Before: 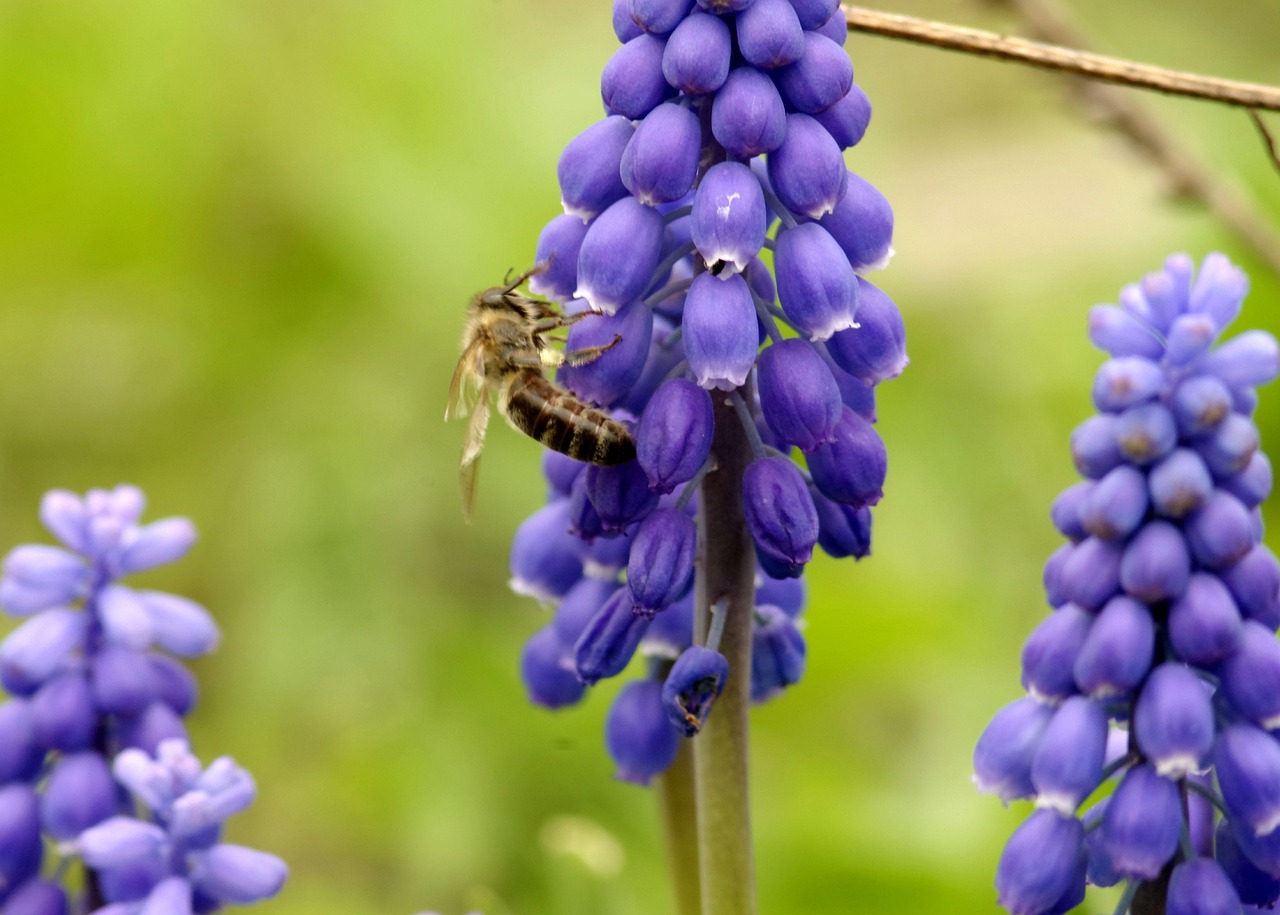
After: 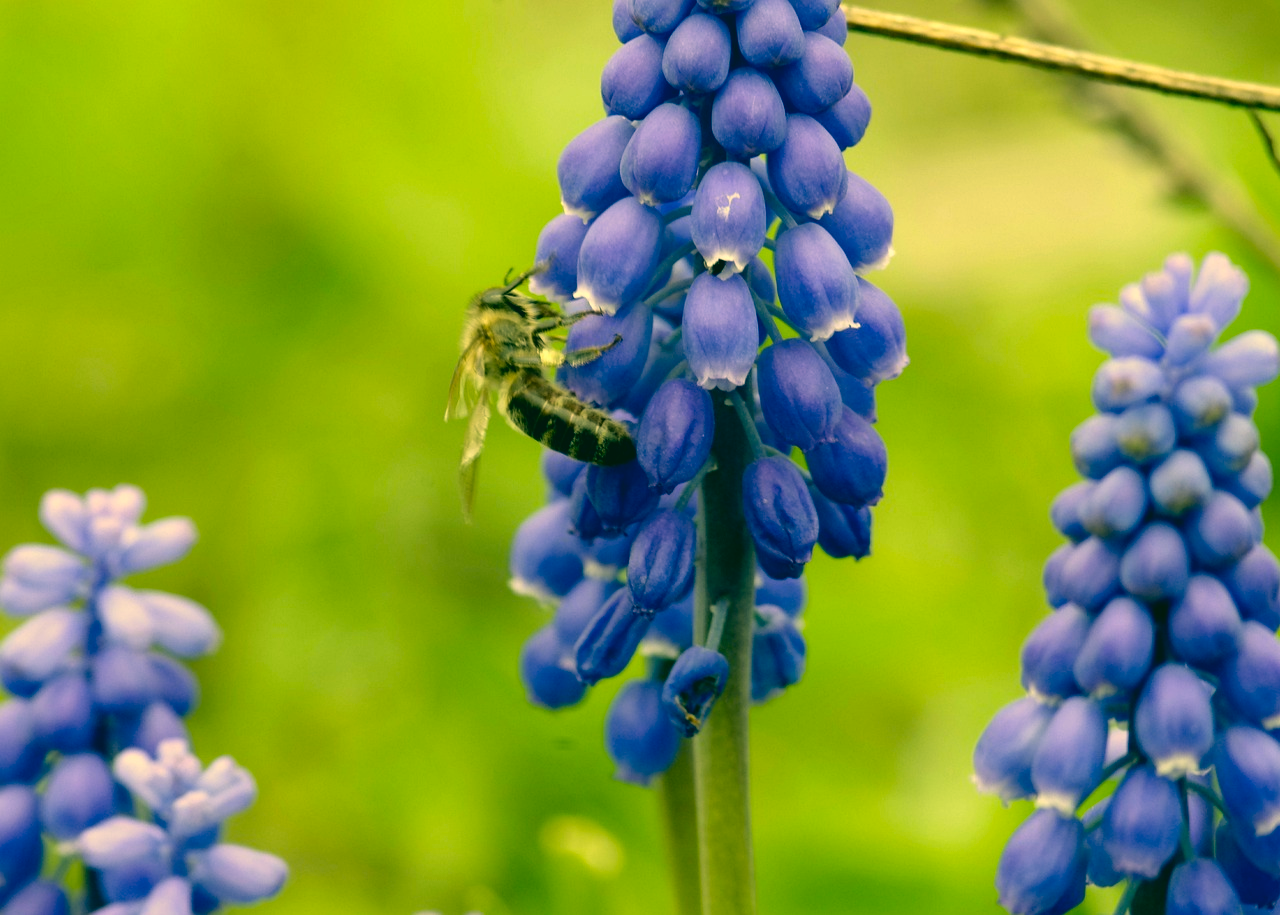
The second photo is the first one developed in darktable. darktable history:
color correction: highlights a* 2.1, highlights b* 34.43, shadows a* -36.55, shadows b* -5.75
